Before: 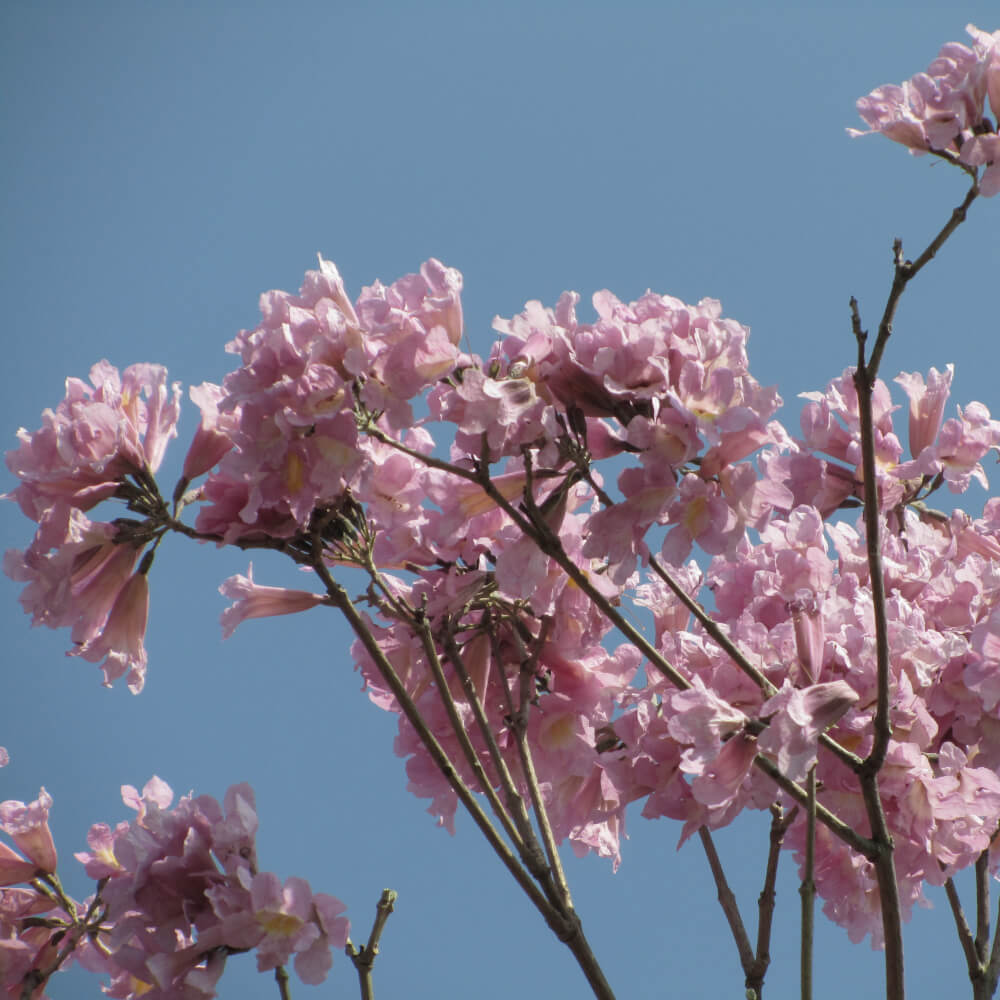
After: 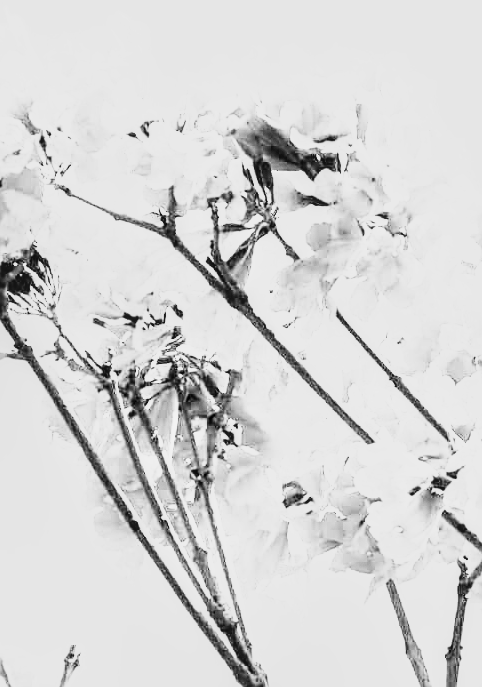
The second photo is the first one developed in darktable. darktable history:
local contrast: on, module defaults
exposure: black level correction 0.001, exposure 1.129 EV, compensate exposure bias true, compensate highlight preservation false
crop: left 31.379%, top 24.658%, right 20.326%, bottom 6.628%
sharpen: on, module defaults
monochrome: a 26.22, b 42.67, size 0.8
base curve: curves: ch0 [(0, 0) (0.007, 0.004) (0.027, 0.03) (0.046, 0.07) (0.207, 0.54) (0.442, 0.872) (0.673, 0.972) (1, 1)], preserve colors none
rgb curve: curves: ch0 [(0, 0) (0.21, 0.15) (0.24, 0.21) (0.5, 0.75) (0.75, 0.96) (0.89, 0.99) (1, 1)]; ch1 [(0, 0.02) (0.21, 0.13) (0.25, 0.2) (0.5, 0.67) (0.75, 0.9) (0.89, 0.97) (1, 1)]; ch2 [(0, 0.02) (0.21, 0.13) (0.25, 0.2) (0.5, 0.67) (0.75, 0.9) (0.89, 0.97) (1, 1)], compensate middle gray true
